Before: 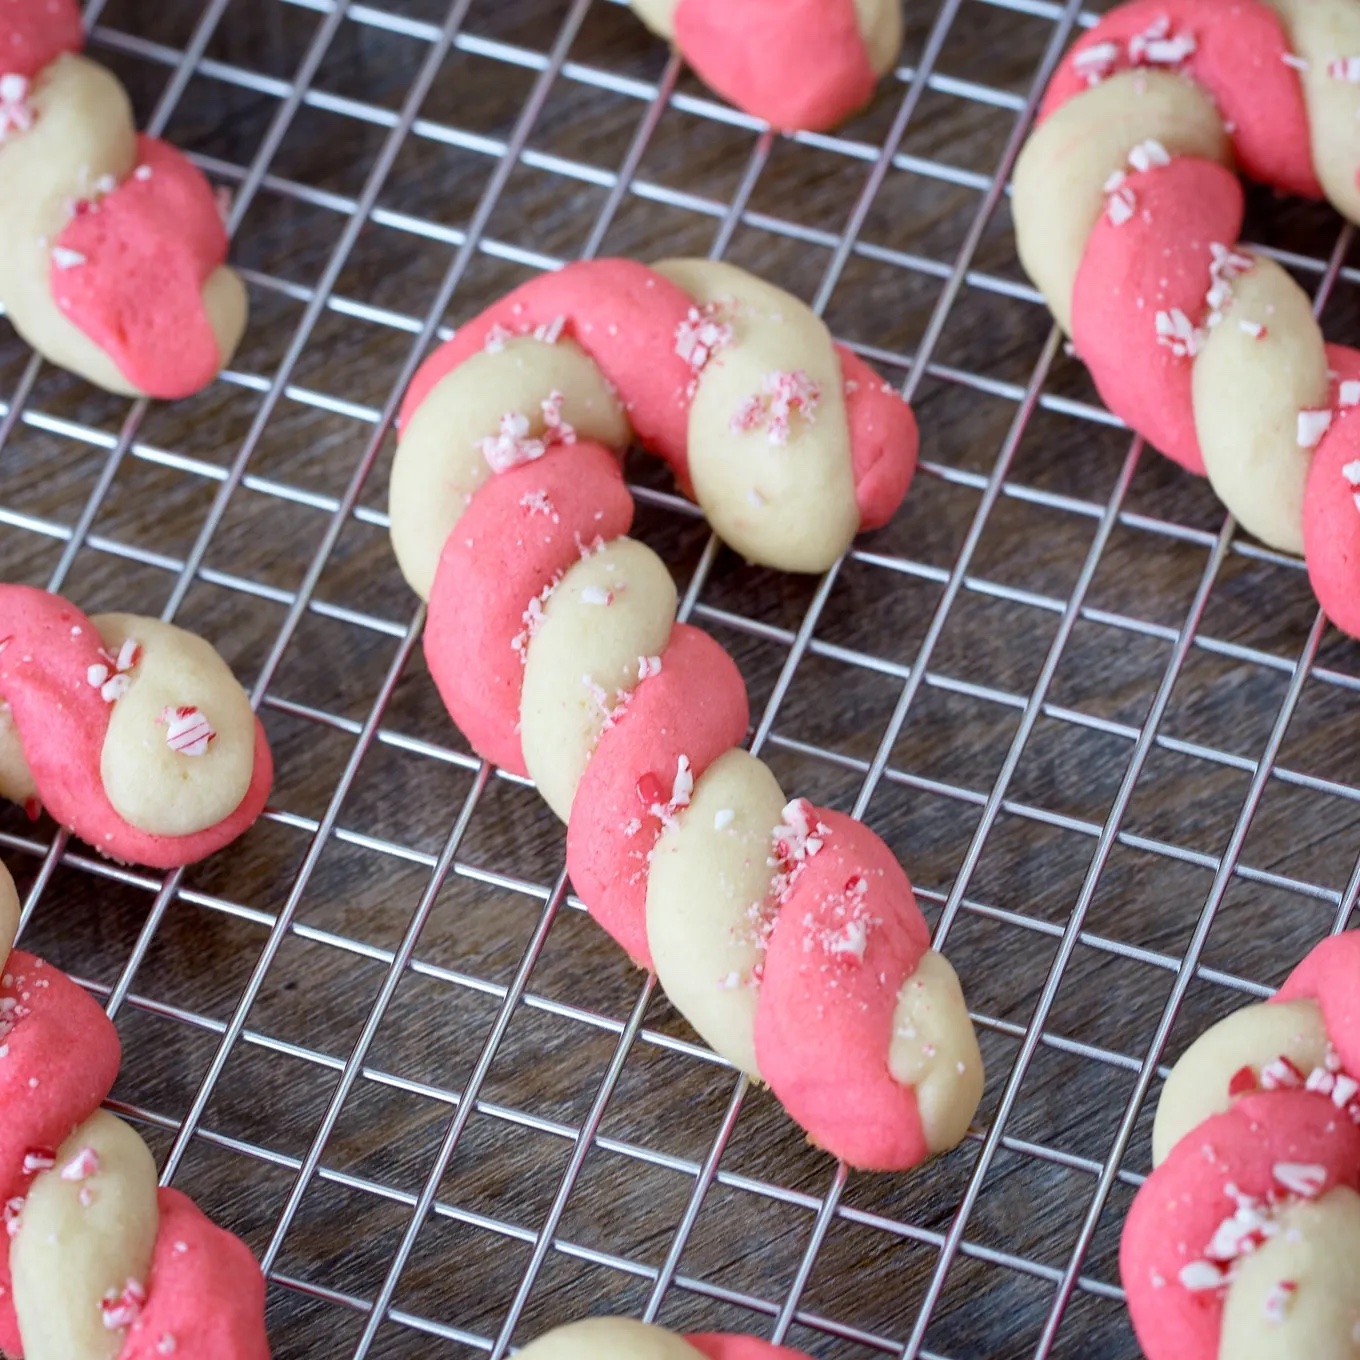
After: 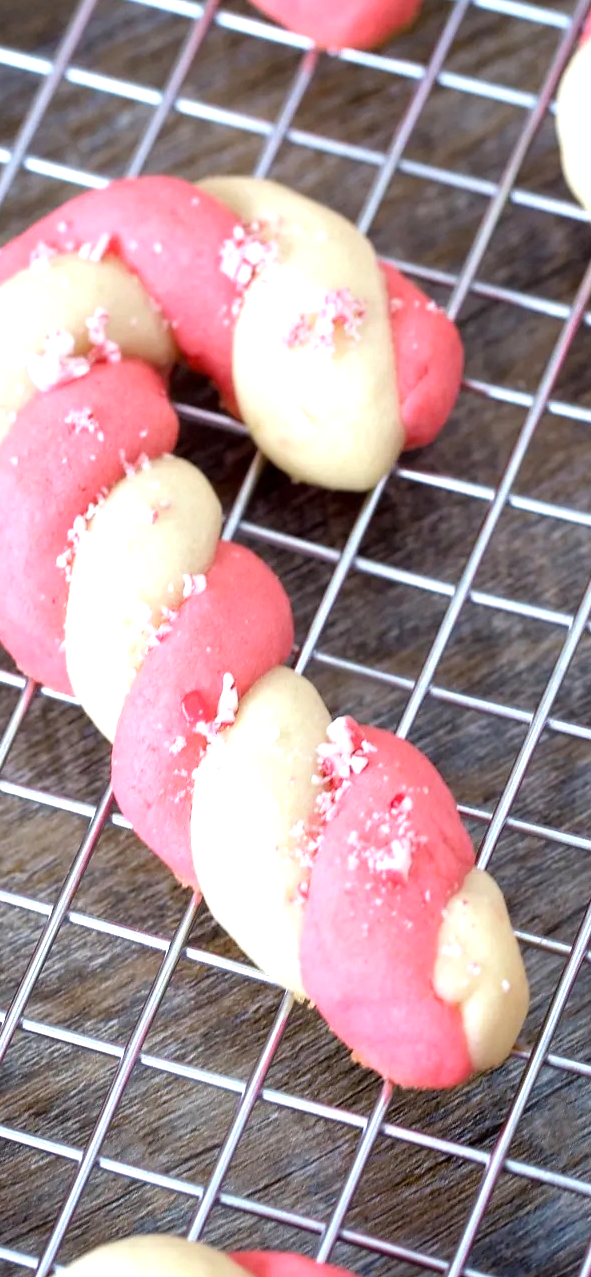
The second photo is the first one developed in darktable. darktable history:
crop: left 33.516%, top 6.059%, right 22.964%
exposure: exposure 0.376 EV, compensate highlight preservation false
tone equalizer: -8 EV -0.385 EV, -7 EV -0.358 EV, -6 EV -0.294 EV, -5 EV -0.208 EV, -3 EV 0.244 EV, -2 EV 0.308 EV, -1 EV 0.401 EV, +0 EV 0.431 EV
